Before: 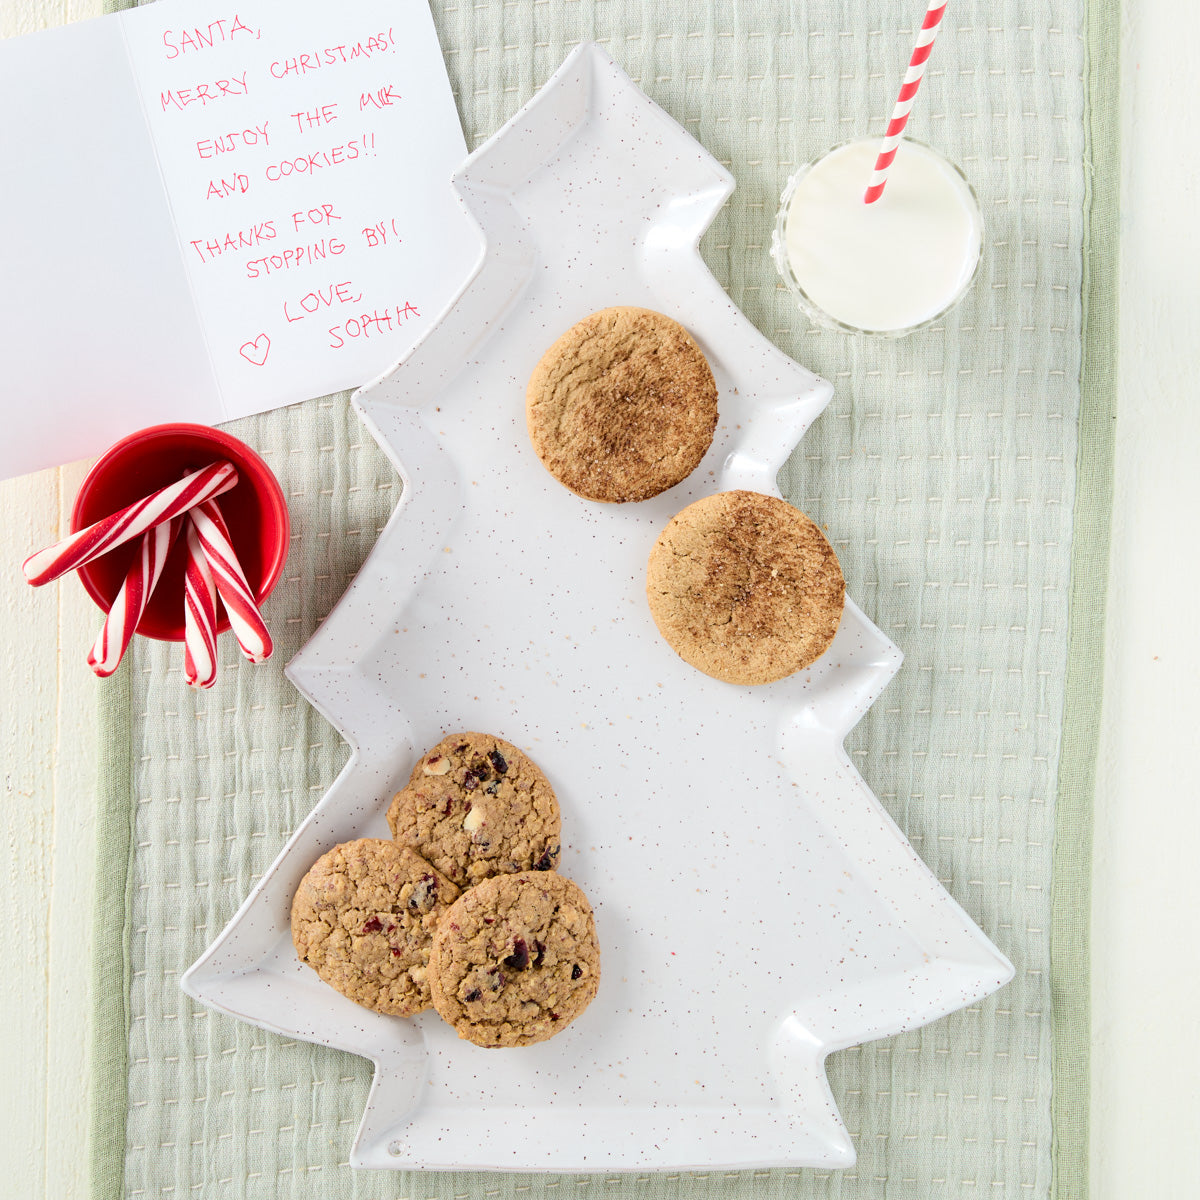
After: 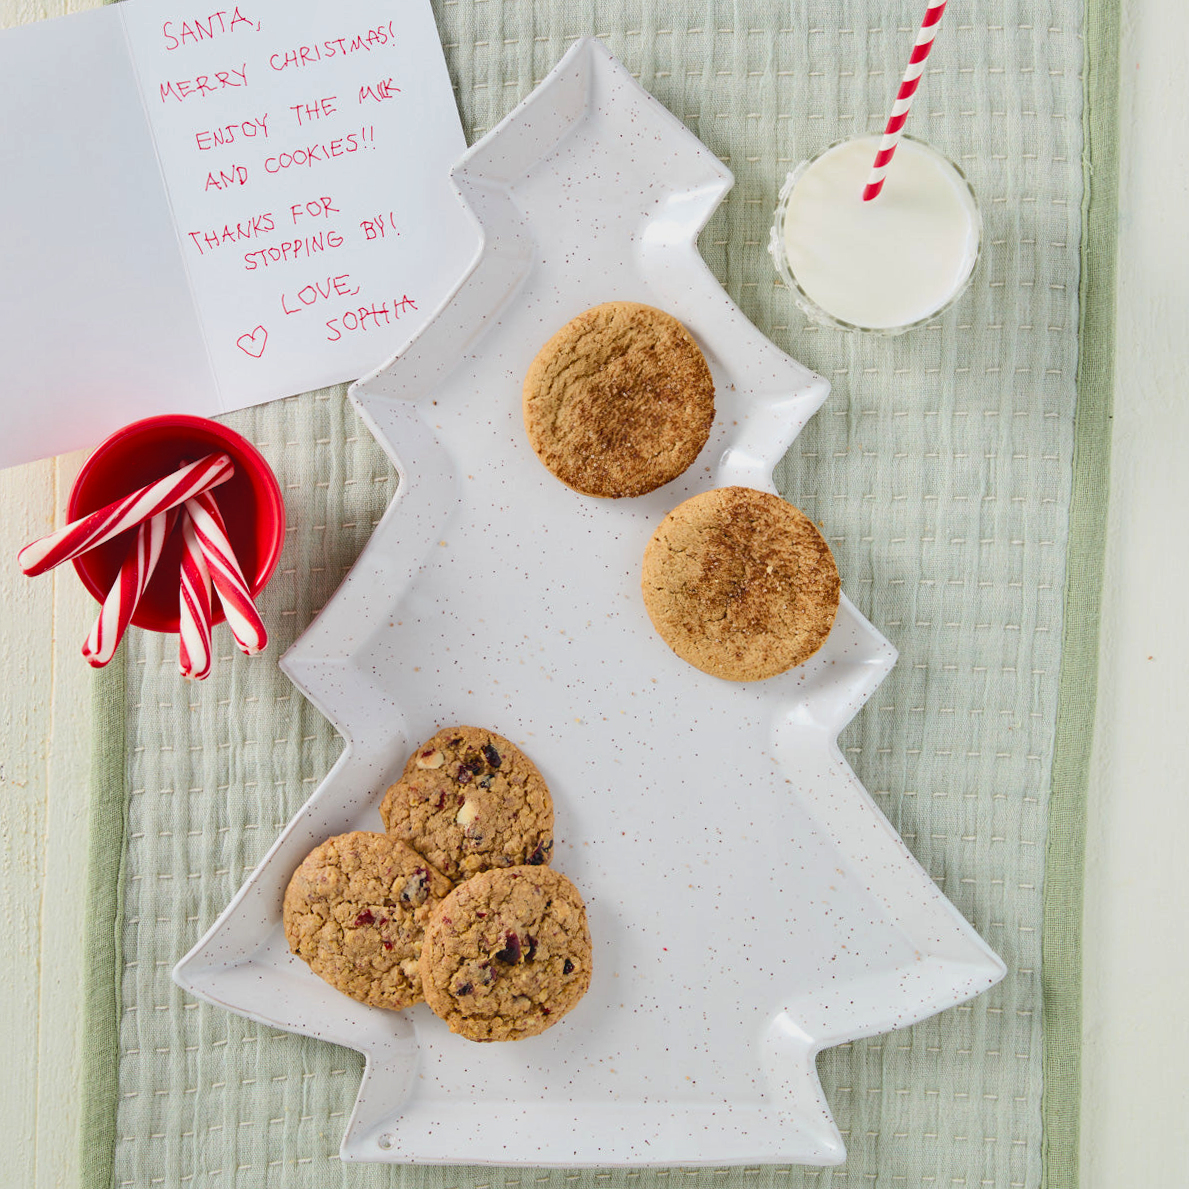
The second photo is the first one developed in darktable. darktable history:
shadows and highlights: low approximation 0.01, soften with gaussian
contrast brightness saturation: contrast -0.1, brightness 0.05, saturation 0.08
crop and rotate: angle -0.5°
